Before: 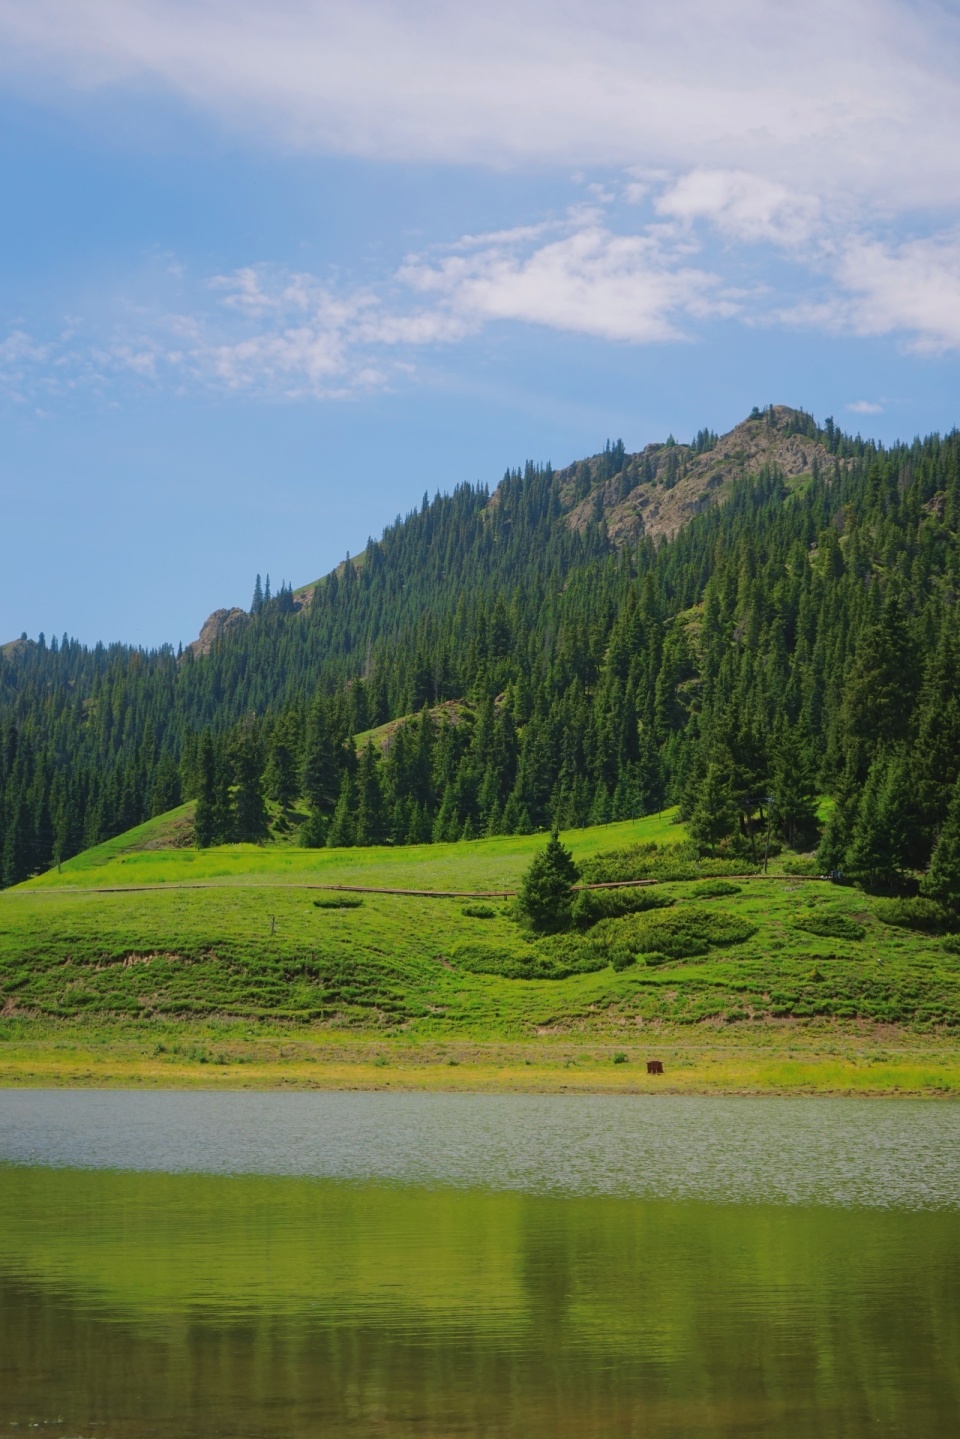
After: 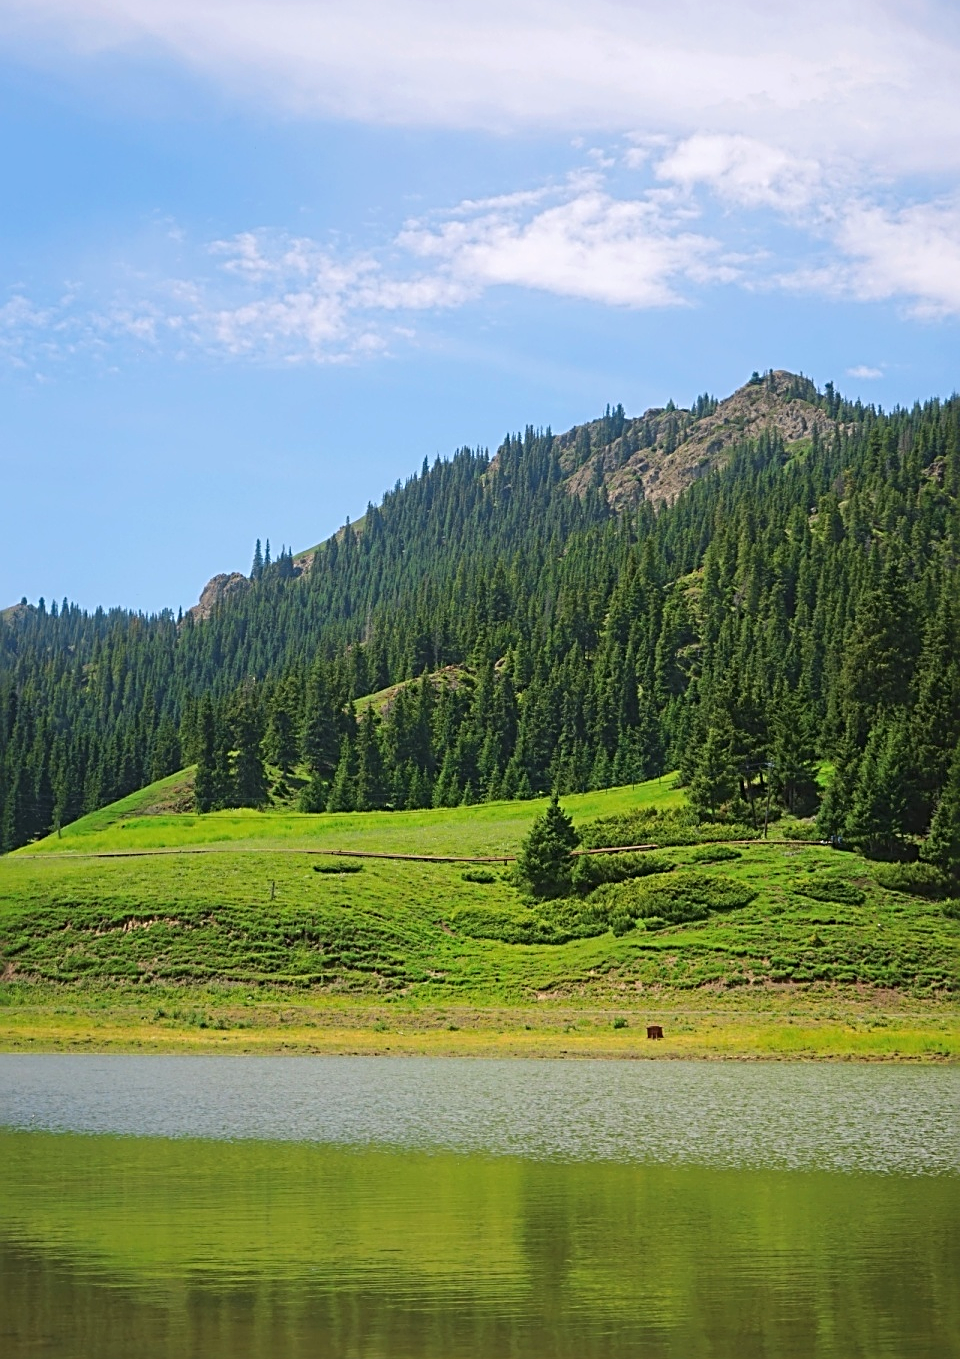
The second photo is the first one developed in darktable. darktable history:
sharpen: radius 3.025, amount 0.757
crop and rotate: top 2.479%, bottom 3.018%
exposure: exposure 0.4 EV, compensate highlight preservation false
